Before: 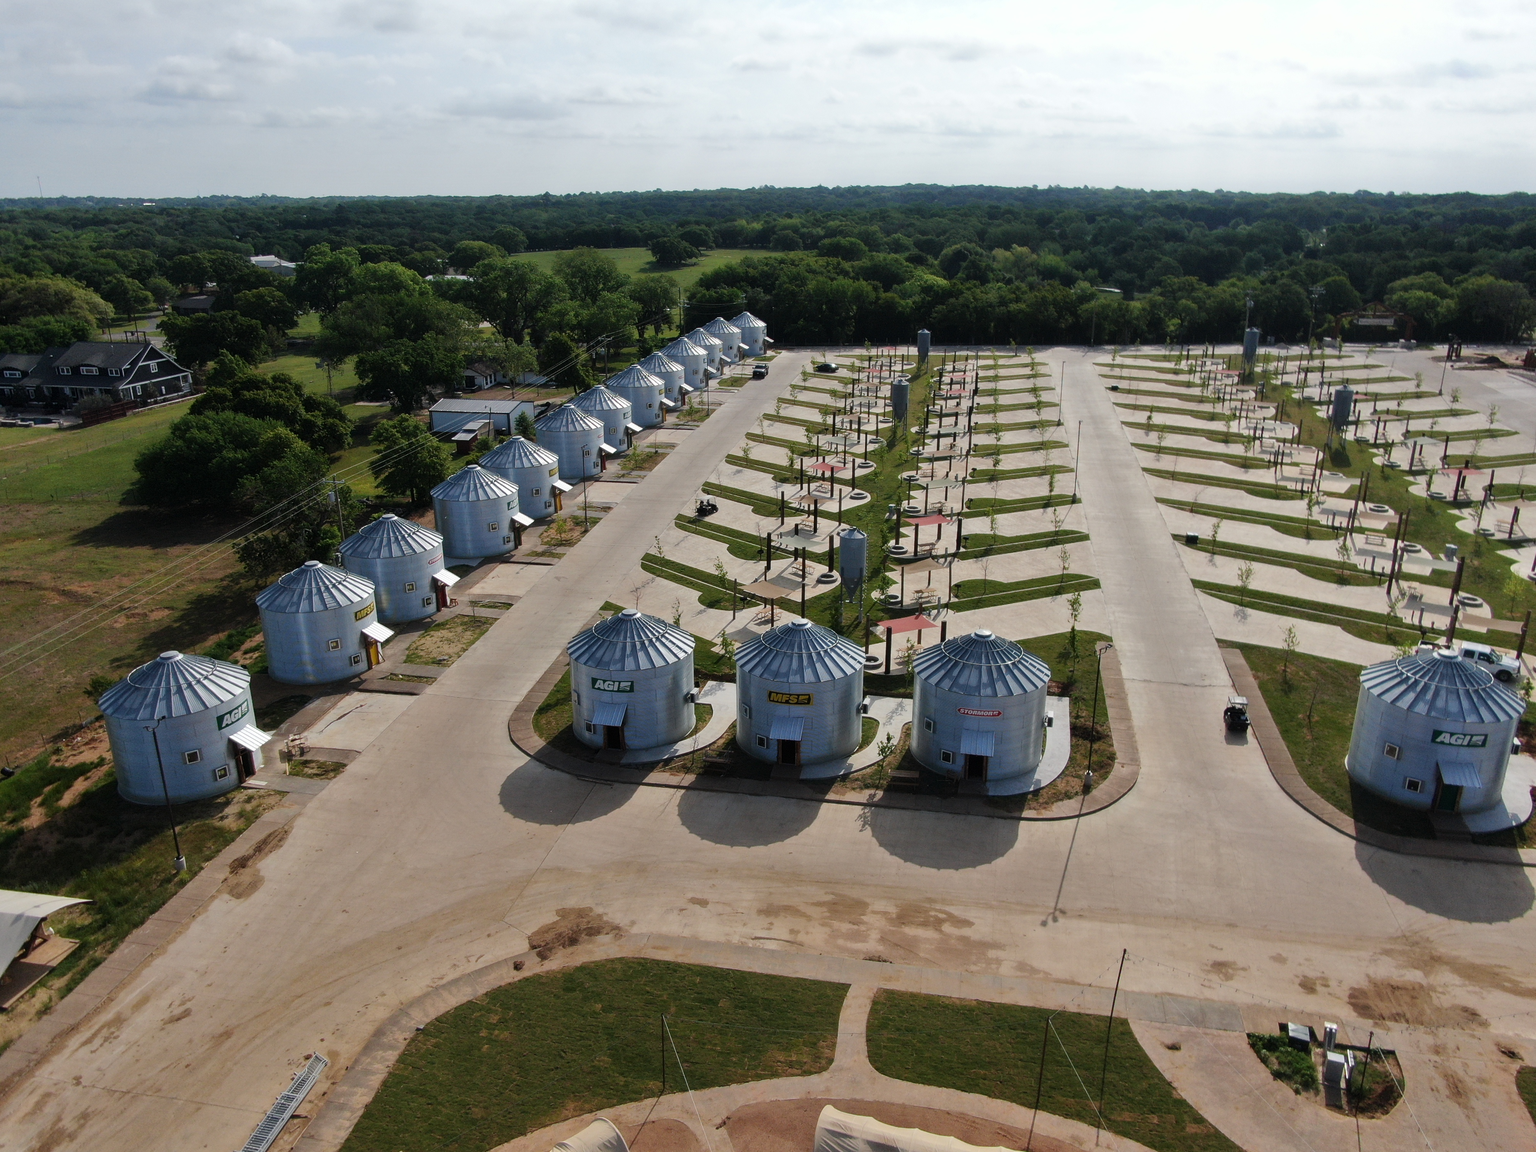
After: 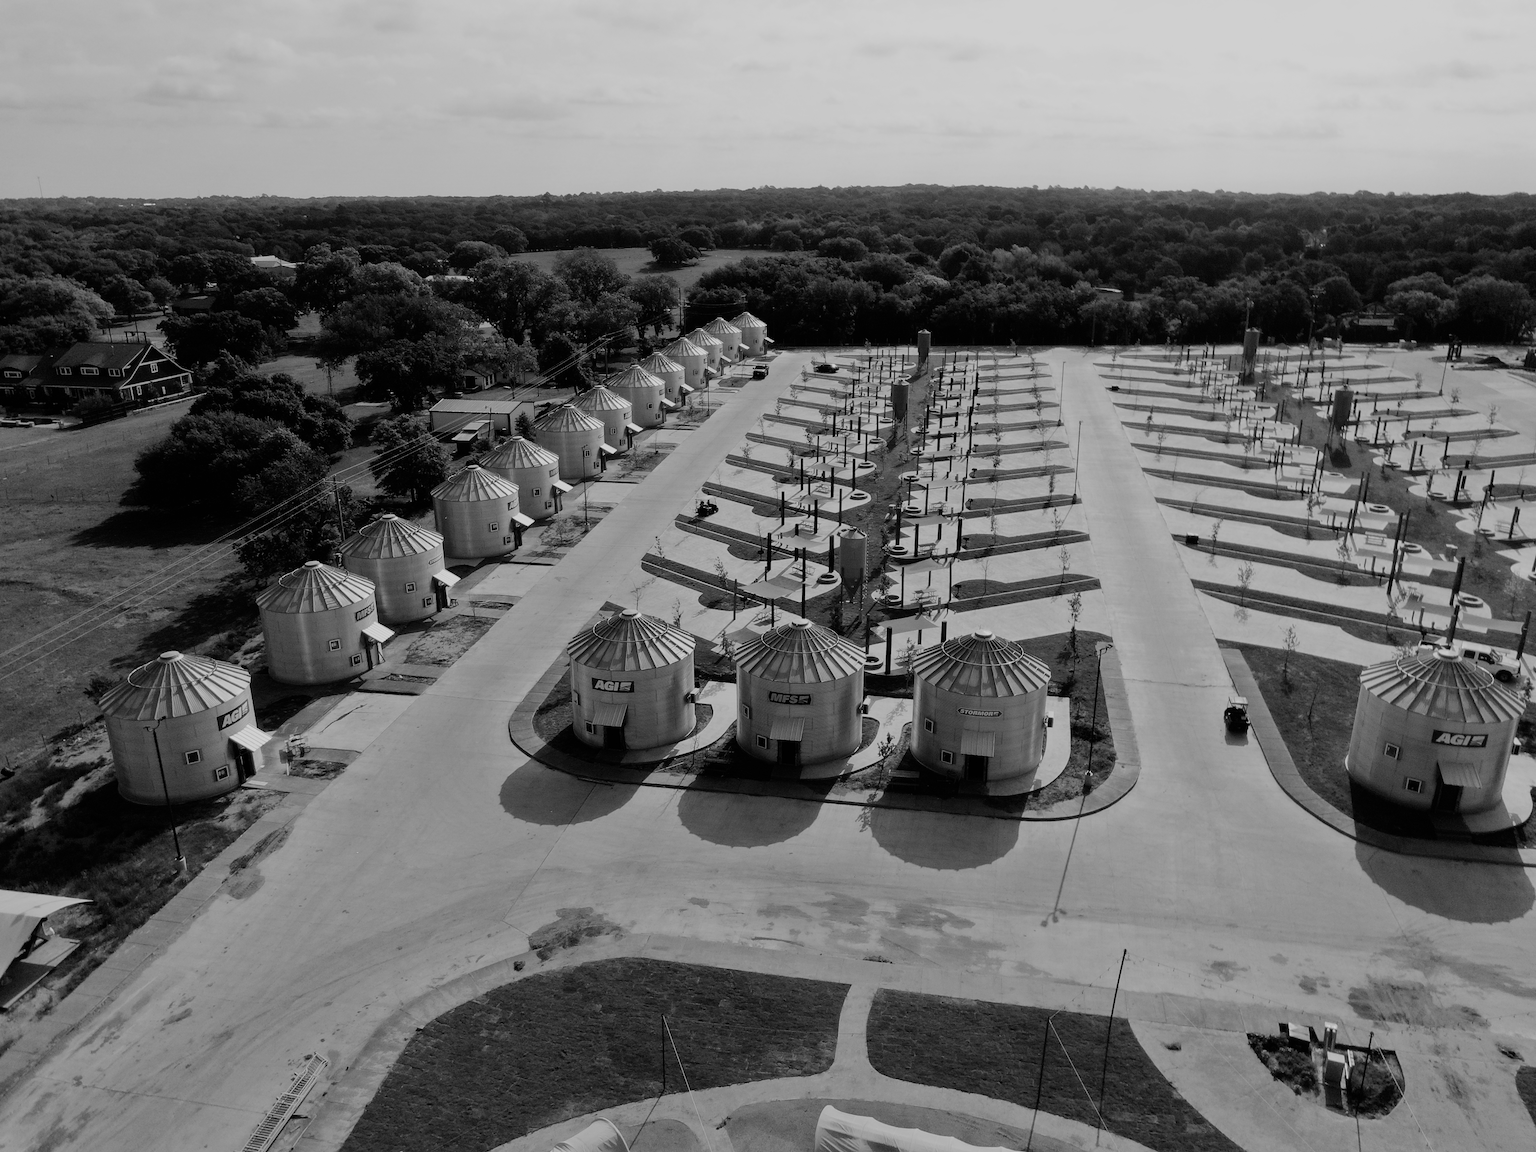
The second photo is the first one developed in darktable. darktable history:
filmic rgb: black relative exposure -8.54 EV, white relative exposure 5.52 EV, hardness 3.39, contrast 1.016
monochrome: on, module defaults
